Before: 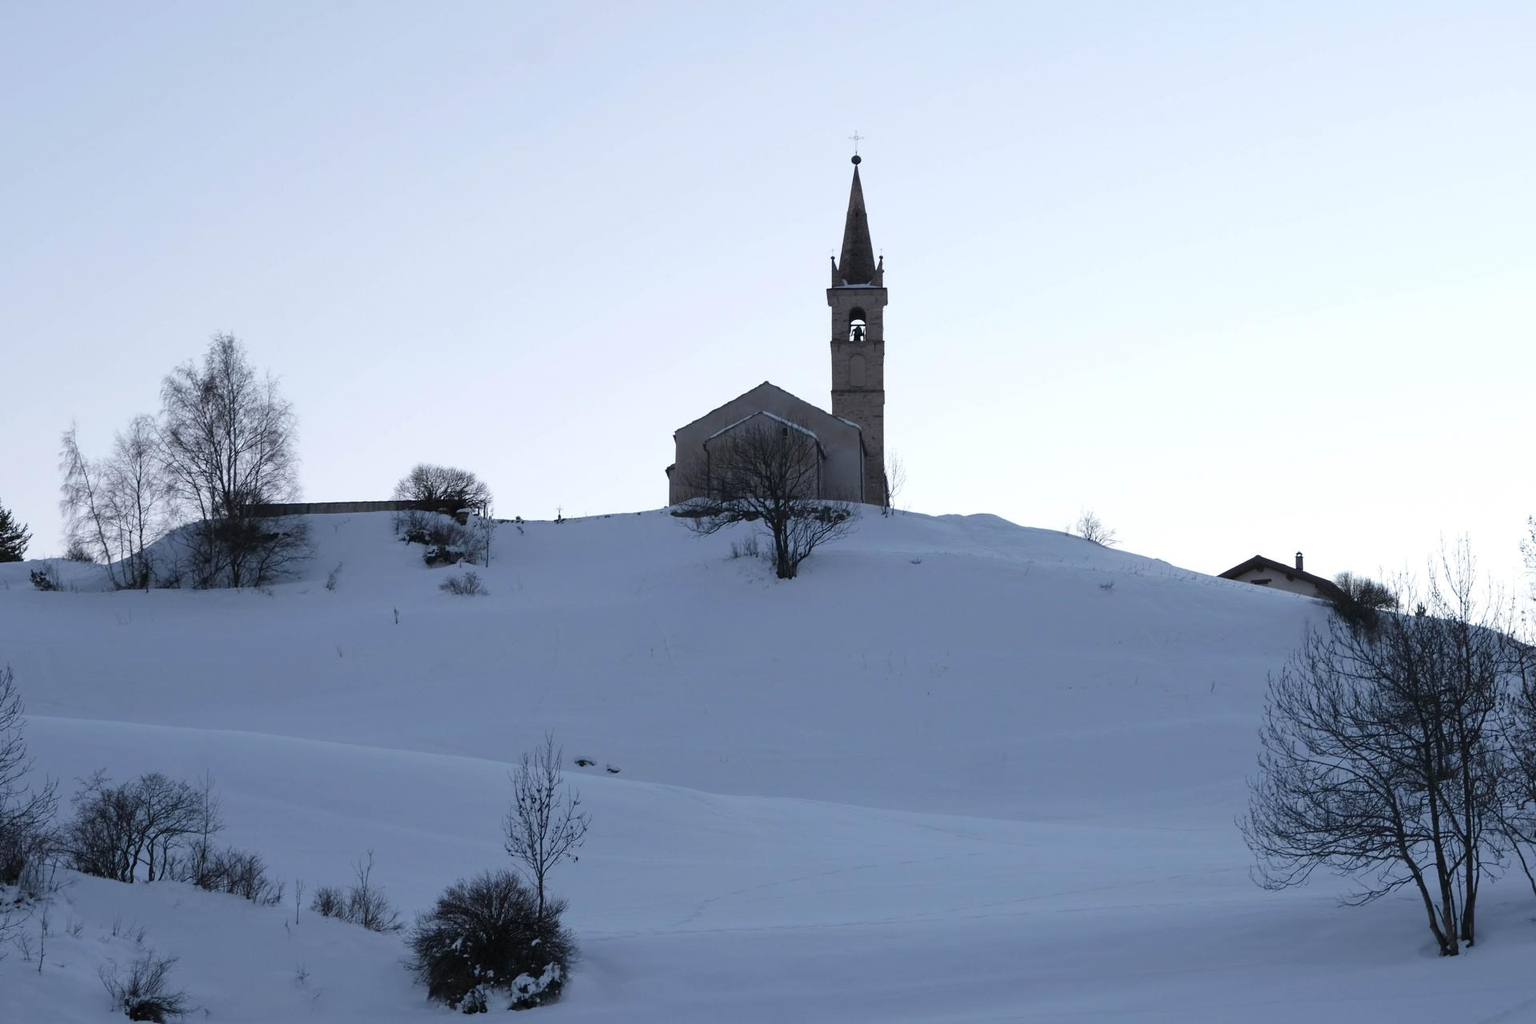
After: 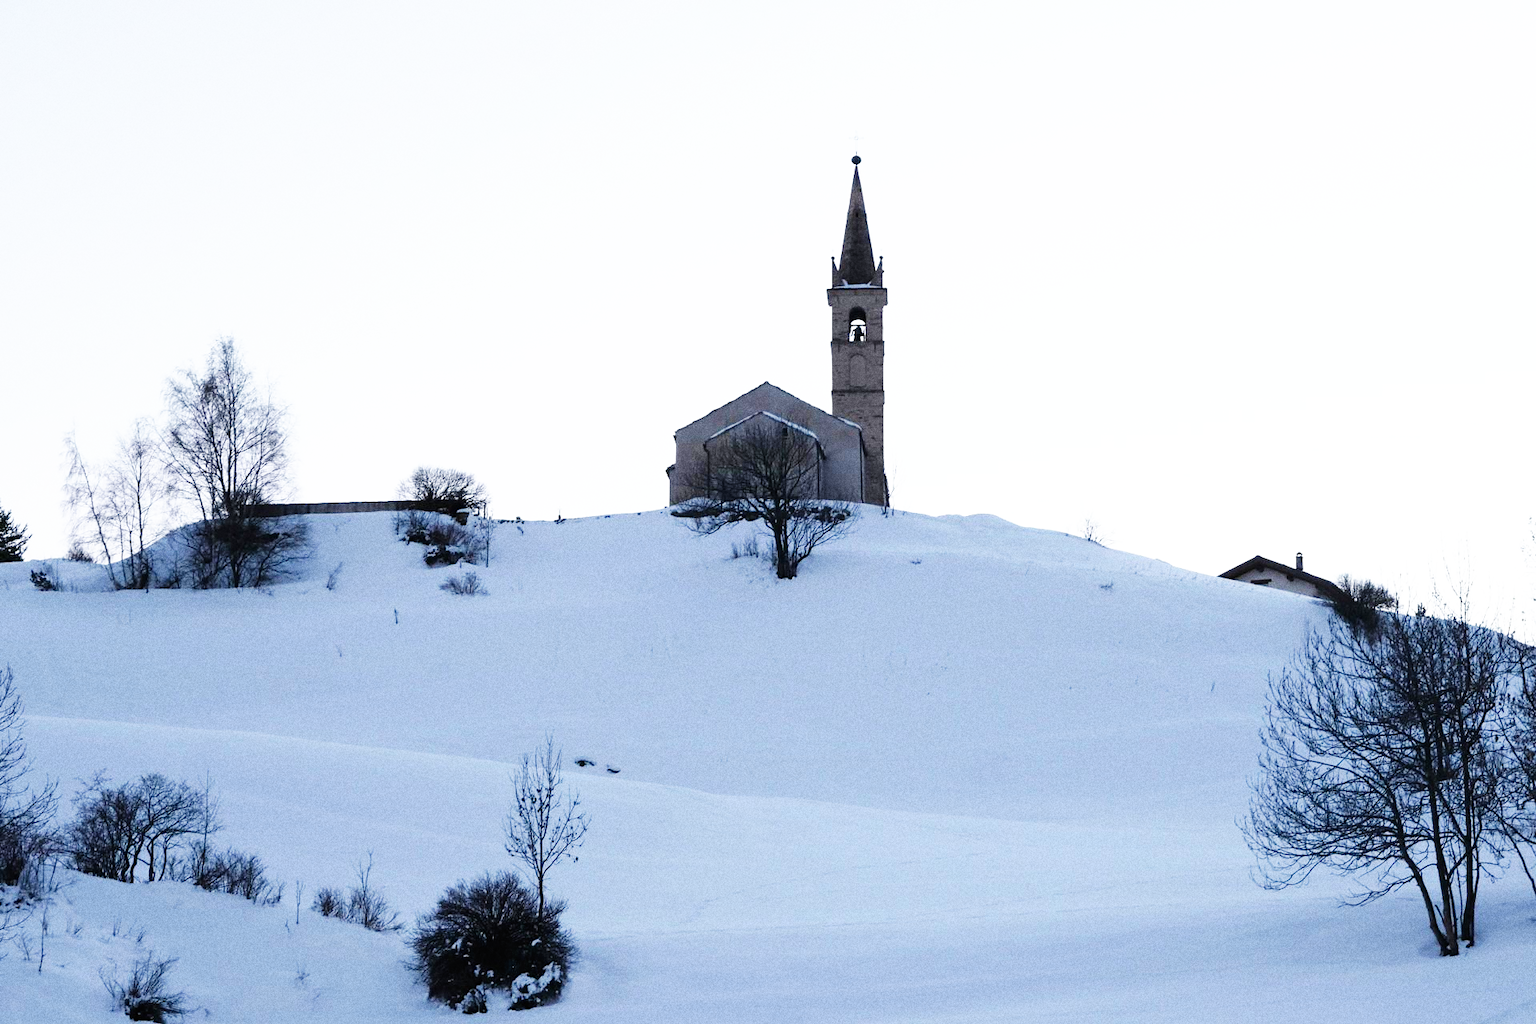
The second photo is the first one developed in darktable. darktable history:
base curve: curves: ch0 [(0, 0) (0.007, 0.004) (0.027, 0.03) (0.046, 0.07) (0.207, 0.54) (0.442, 0.872) (0.673, 0.972) (1, 1)], preserve colors none
grain: coarseness 9.61 ISO, strength 35.62%
